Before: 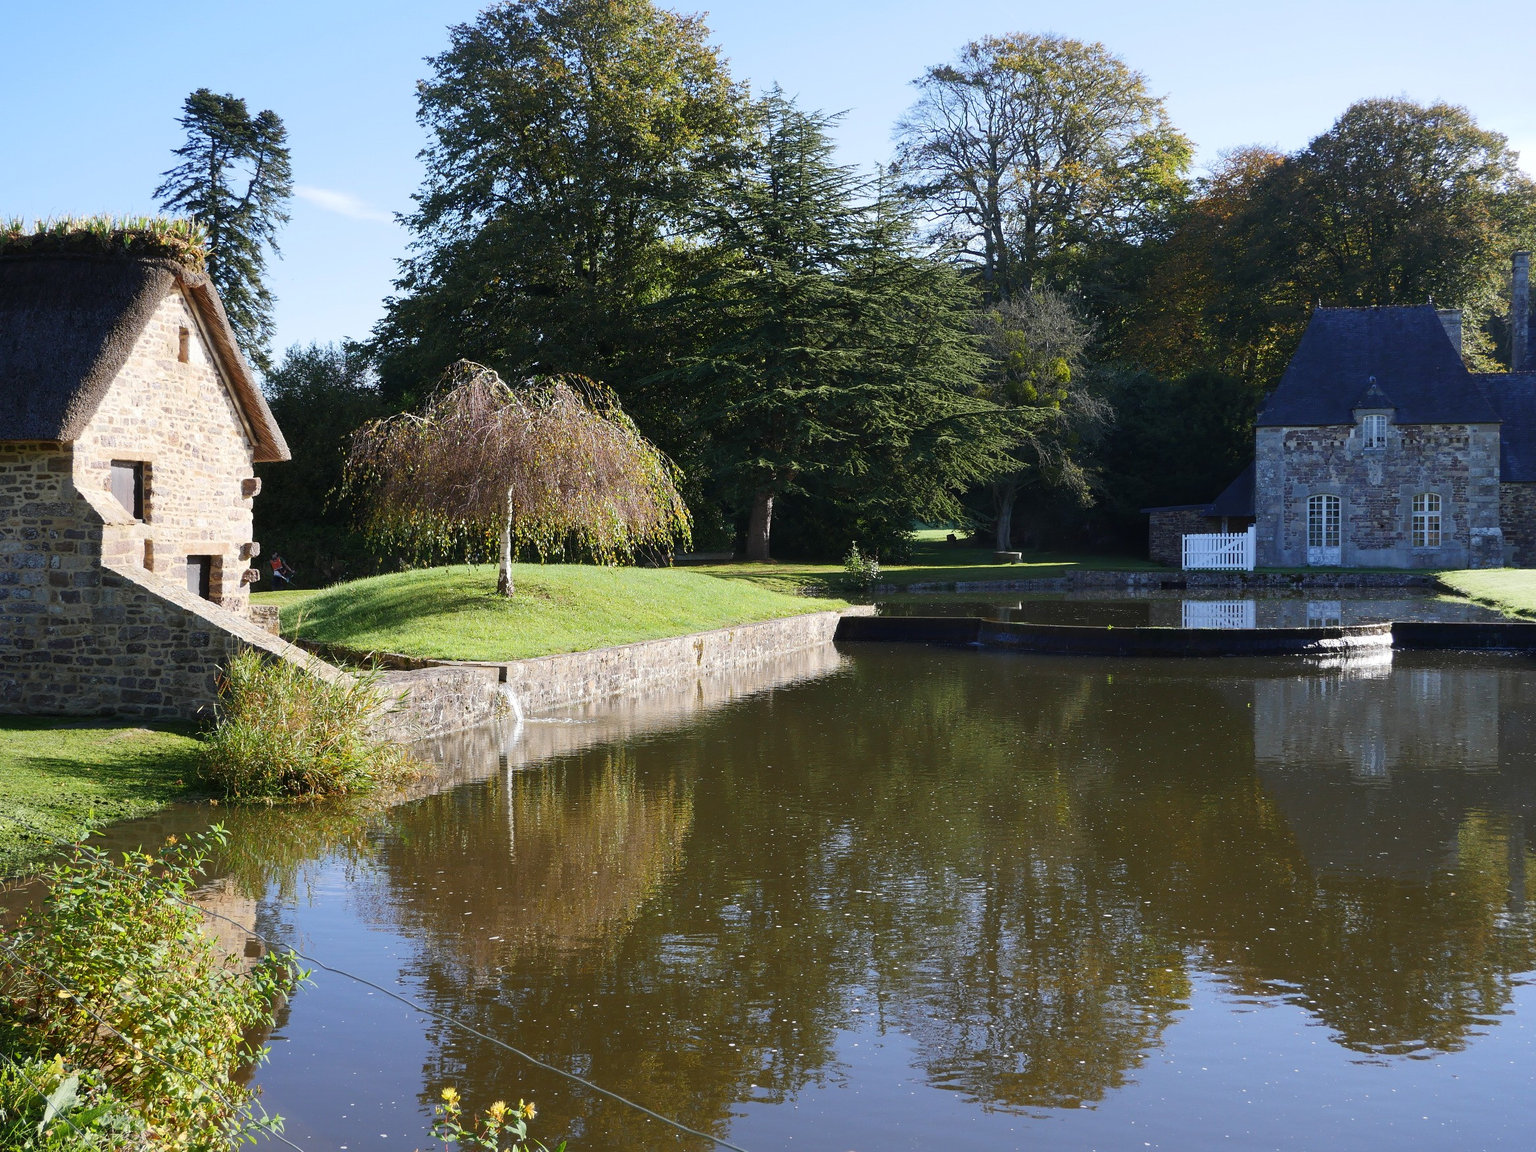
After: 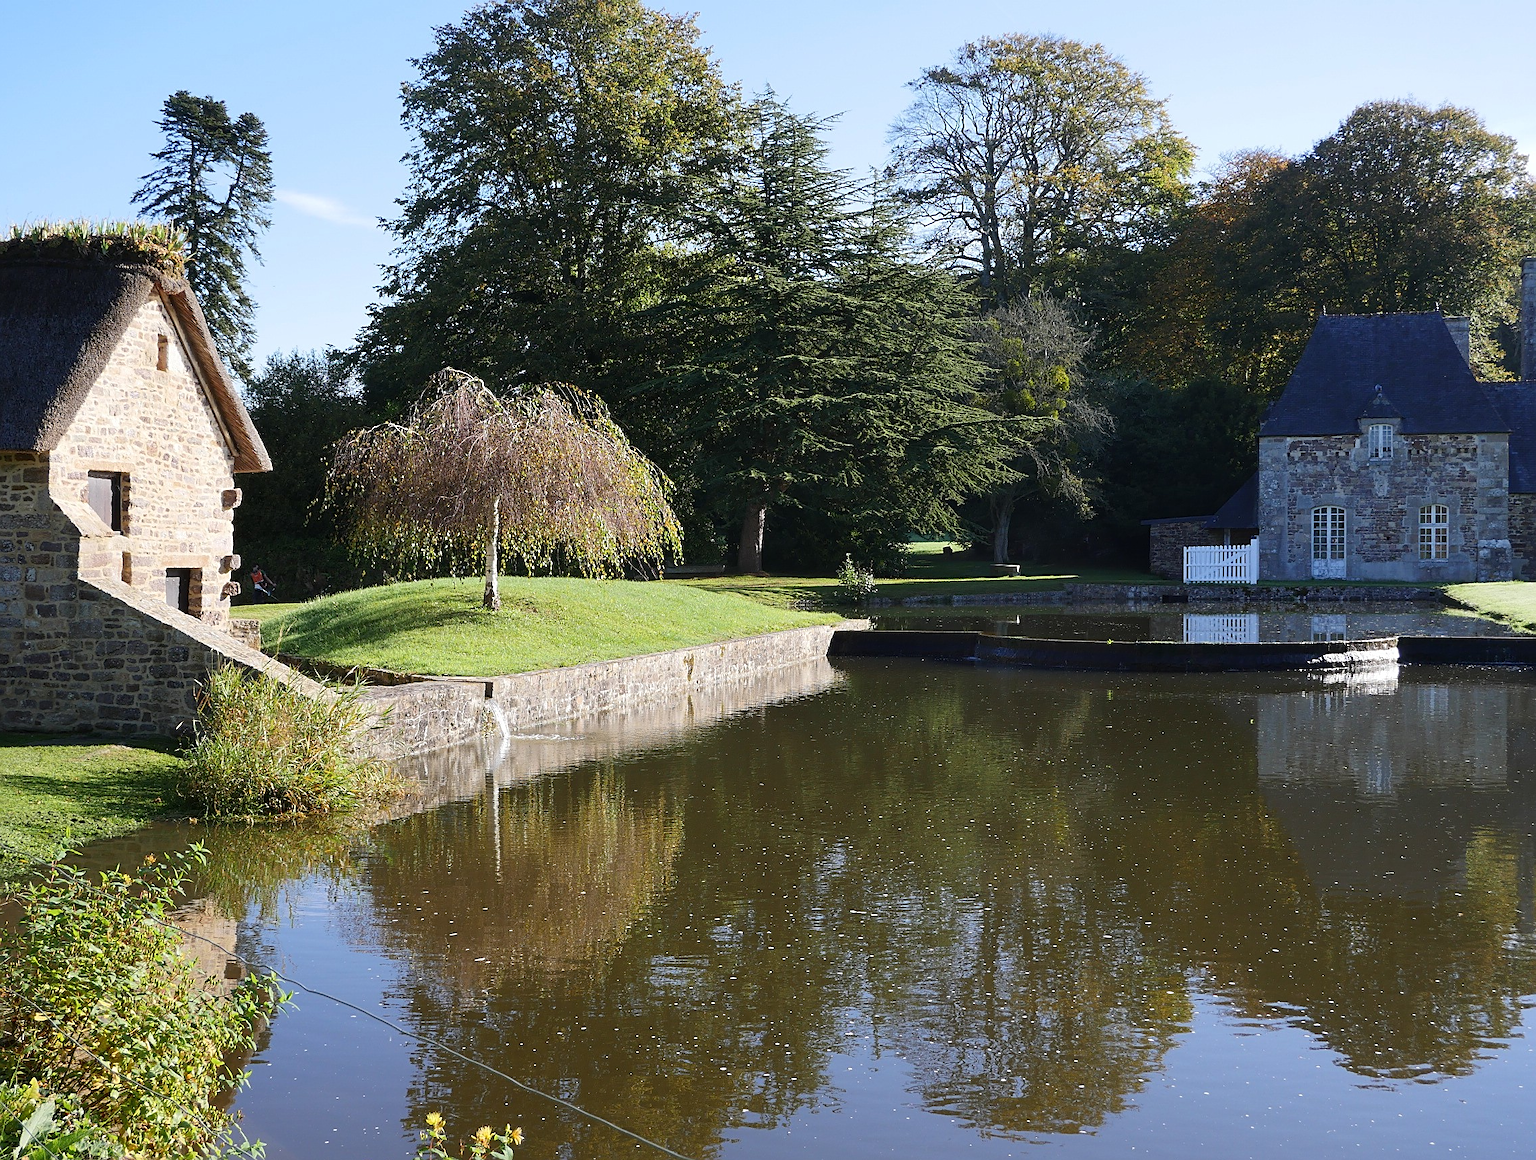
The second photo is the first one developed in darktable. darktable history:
sharpen: on, module defaults
crop and rotate: left 1.637%, right 0.55%, bottom 1.528%
